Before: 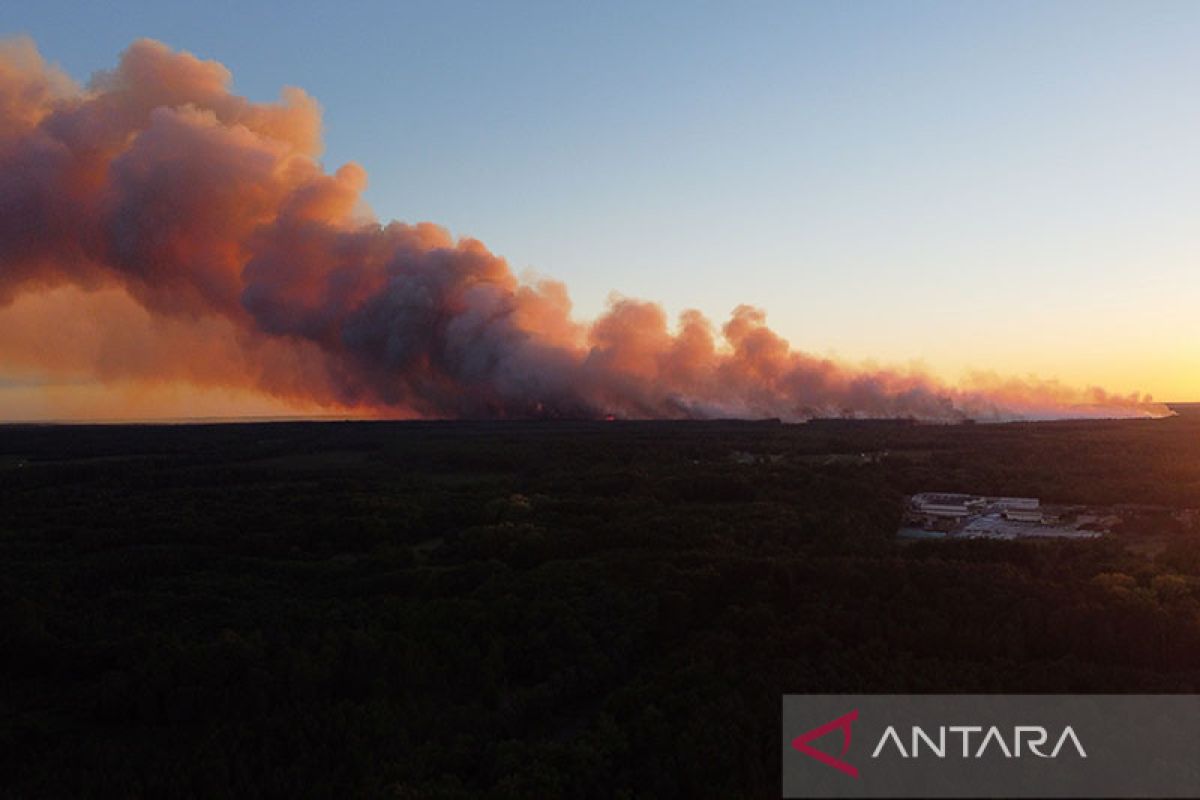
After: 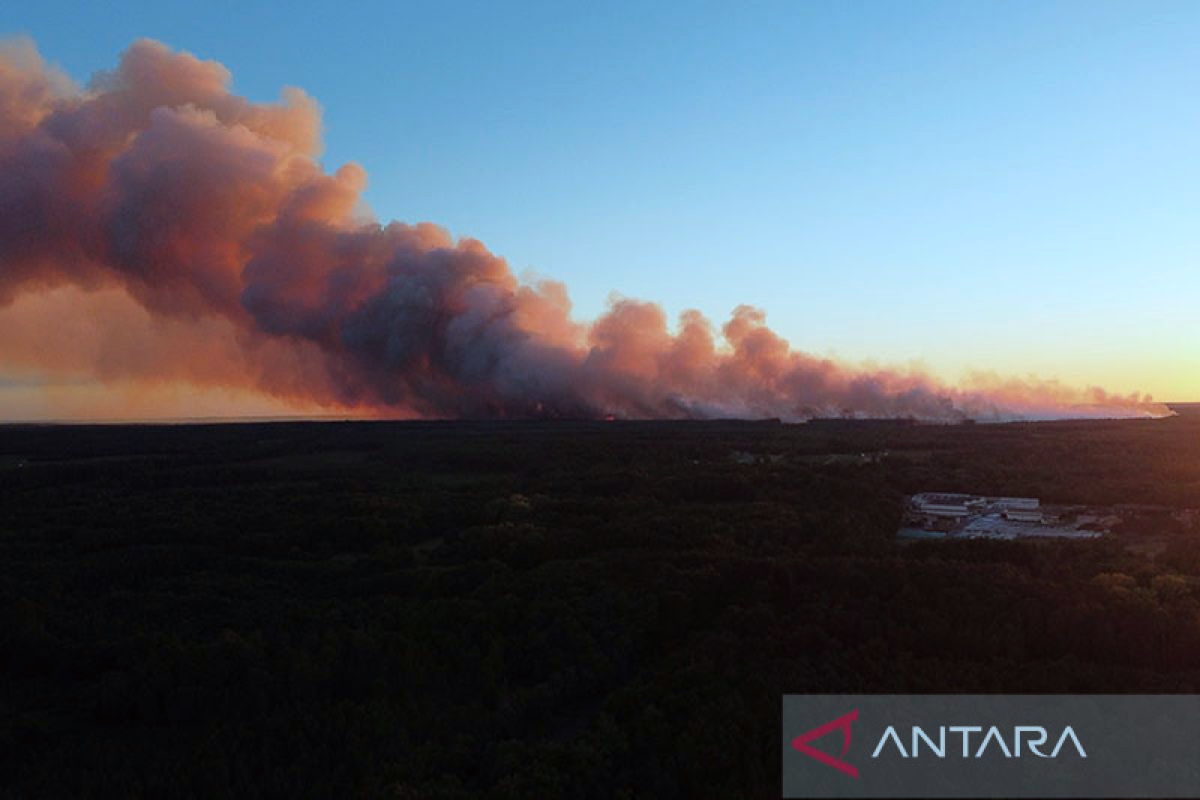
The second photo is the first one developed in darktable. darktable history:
color correction: highlights a* -10.53, highlights b* -19.62
